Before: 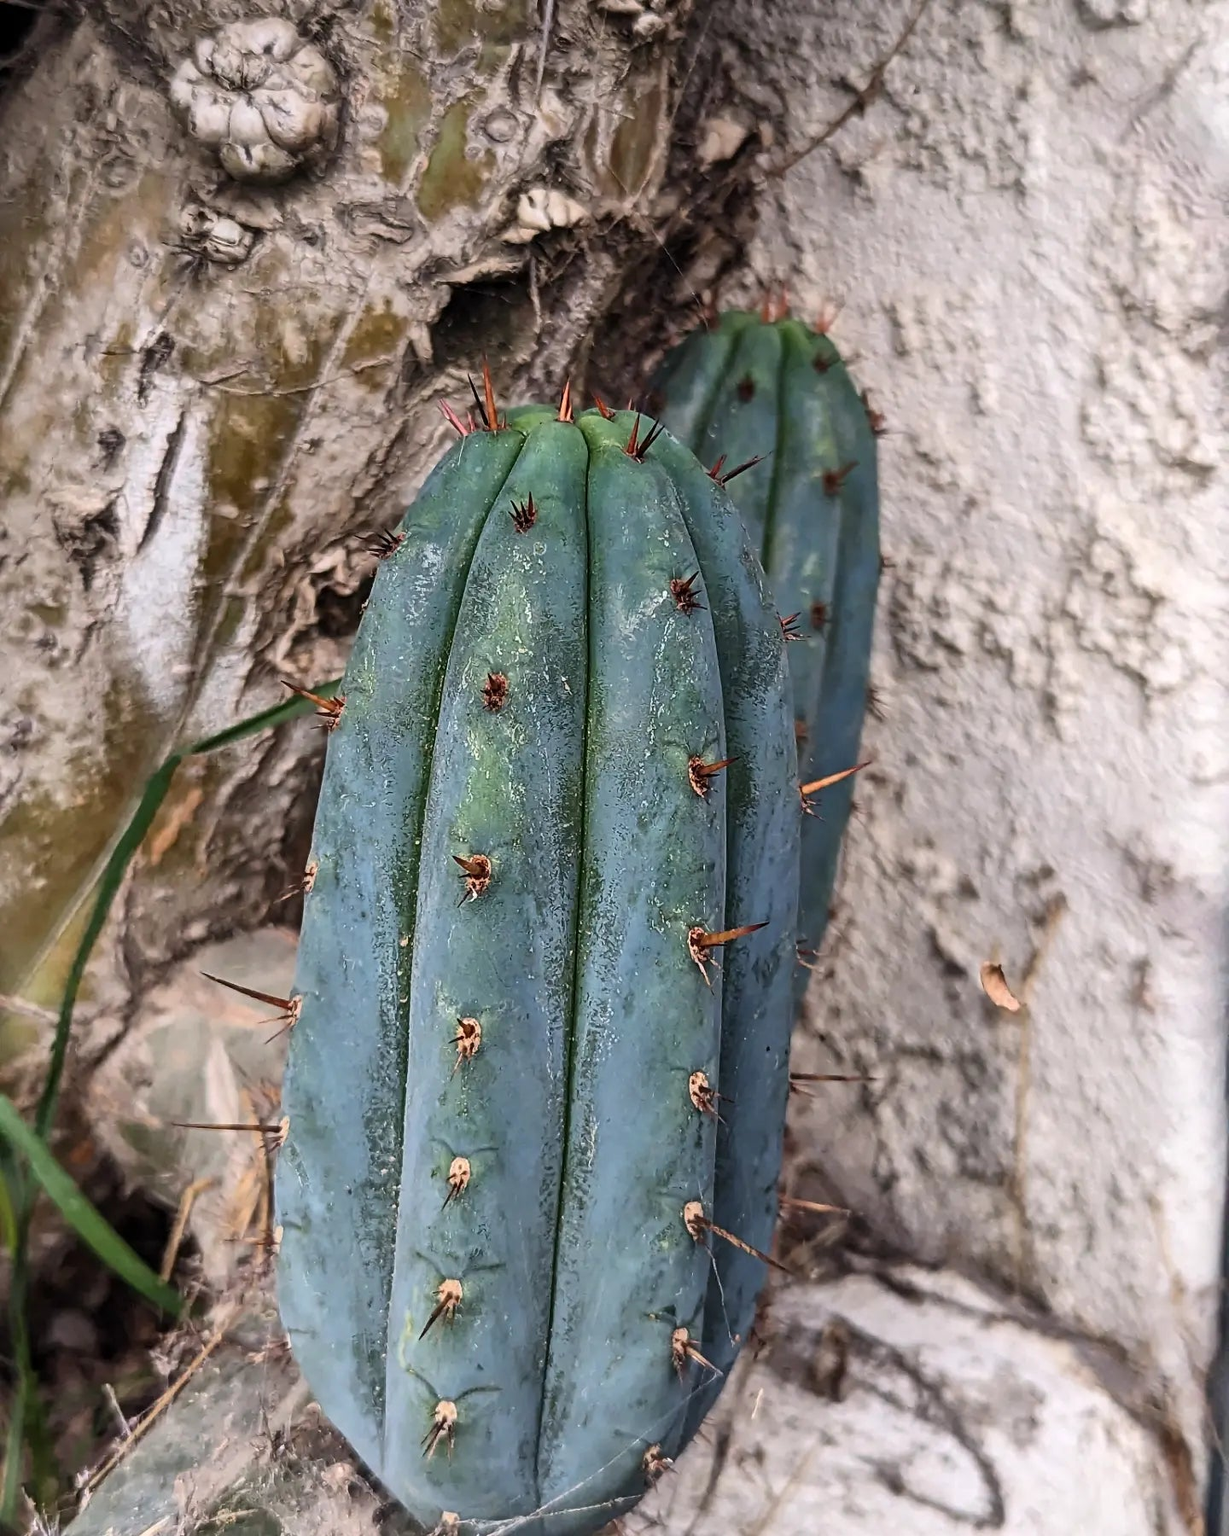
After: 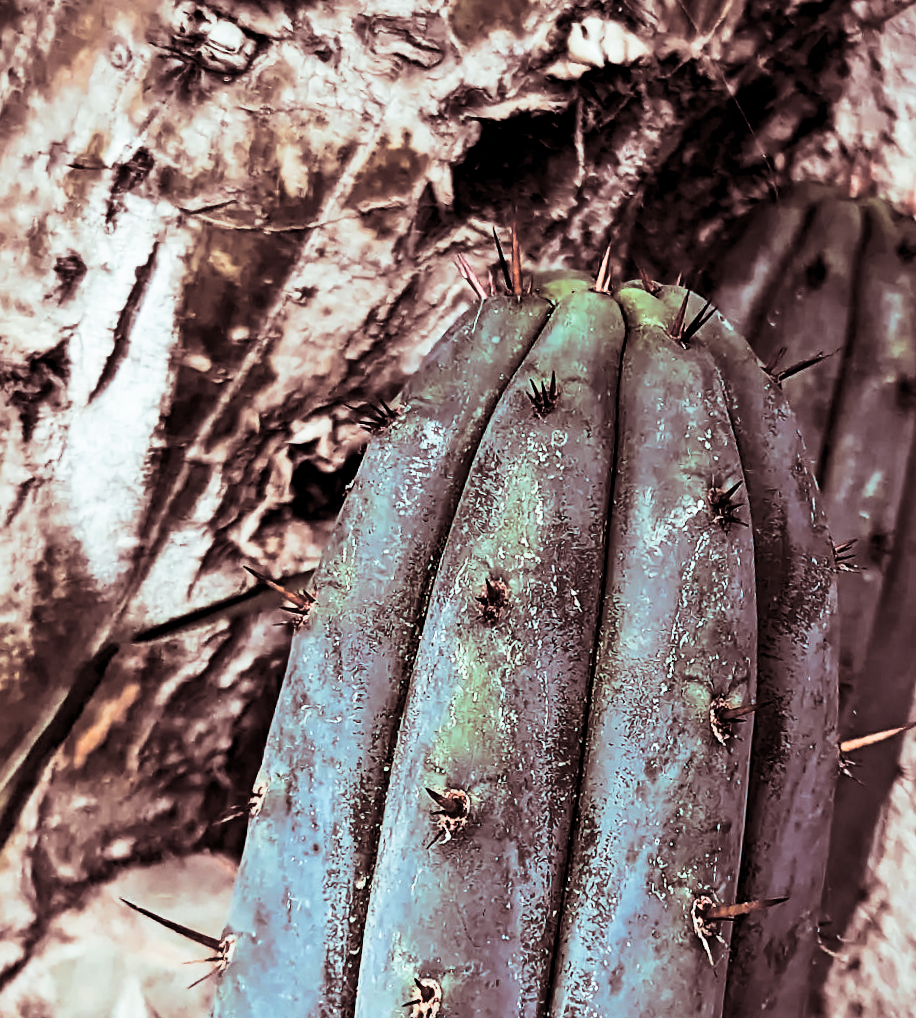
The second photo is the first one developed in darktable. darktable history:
crop and rotate: angle -4.99°, left 2.122%, top 6.945%, right 27.566%, bottom 30.519%
contrast brightness saturation: contrast 0.4, brightness 0.1, saturation 0.21
split-toning: shadows › saturation 0.3, highlights › hue 180°, highlights › saturation 0.3, compress 0%
exposure: black level correction 0.01, exposure 0.011 EV, compensate highlight preservation false
